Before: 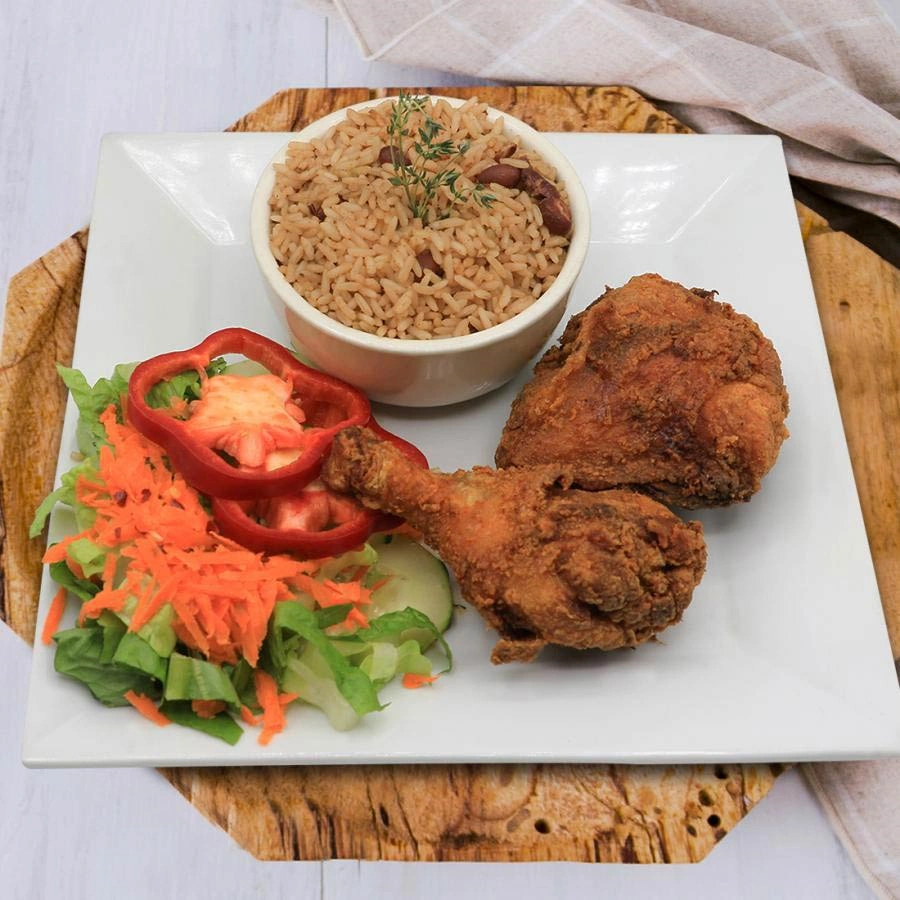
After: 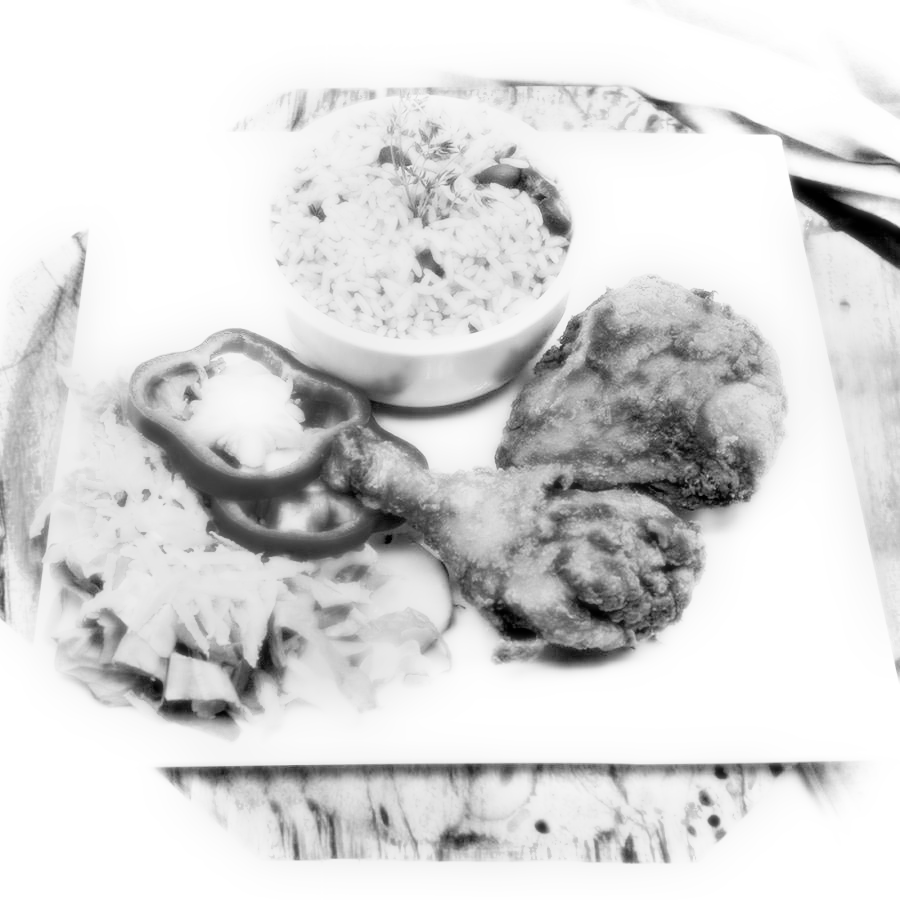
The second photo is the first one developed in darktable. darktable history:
filmic rgb: black relative exposure -3.92 EV, white relative exposure 3.14 EV, hardness 2.87
exposure: black level correction 0, exposure 1.2 EV, compensate exposure bias true, compensate highlight preservation false
bloom: size 0%, threshold 54.82%, strength 8.31%
monochrome: a 0, b 0, size 0.5, highlights 0.57
